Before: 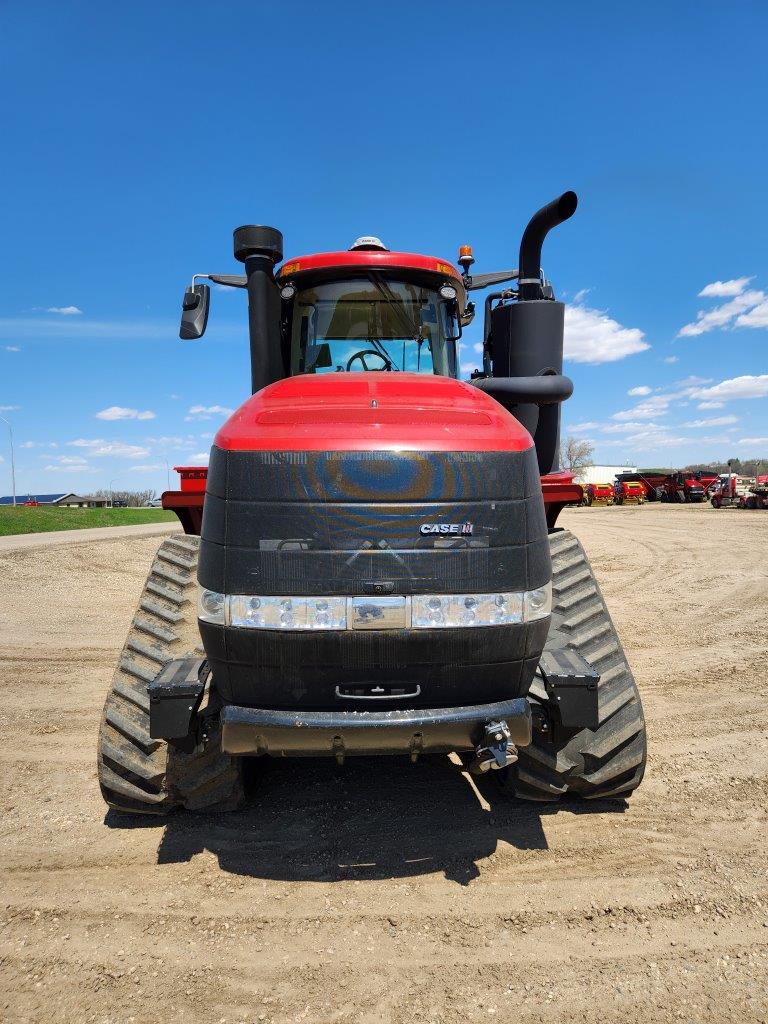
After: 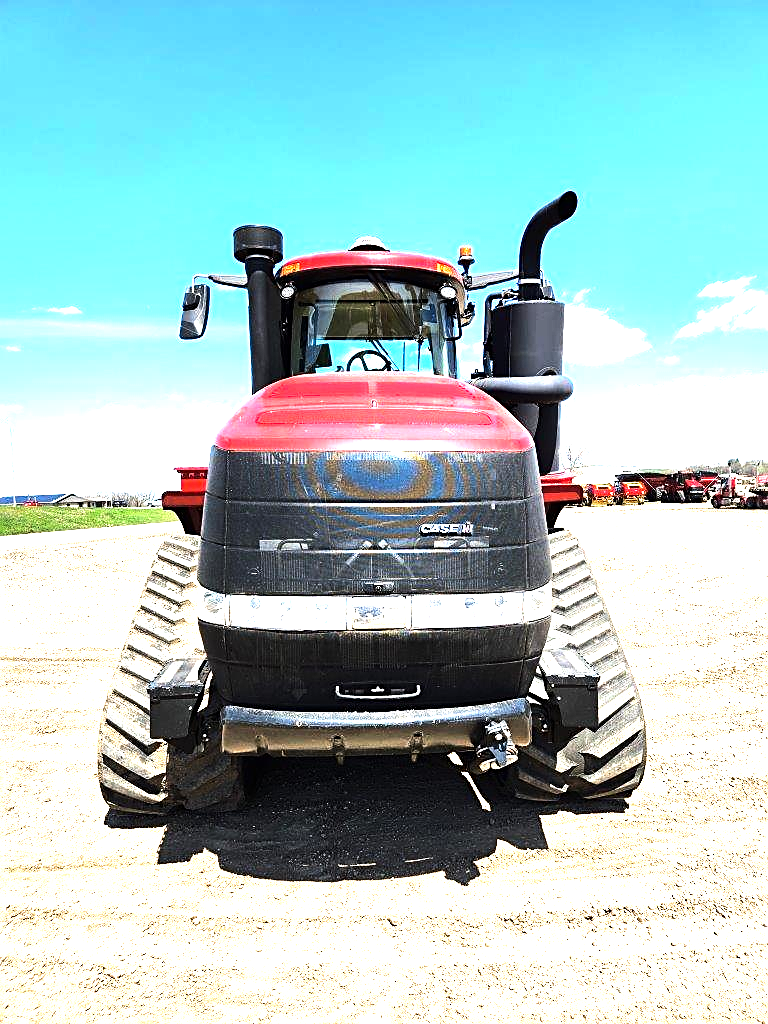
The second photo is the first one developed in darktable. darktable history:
exposure: black level correction 0, exposure 1.2 EV, compensate exposure bias true, compensate highlight preservation false
sharpen: on, module defaults
tone equalizer: -8 EV -1.08 EV, -7 EV -1.01 EV, -6 EV -0.867 EV, -5 EV -0.578 EV, -3 EV 0.578 EV, -2 EV 0.867 EV, -1 EV 1.01 EV, +0 EV 1.08 EV, edges refinement/feathering 500, mask exposure compensation -1.57 EV, preserve details no
